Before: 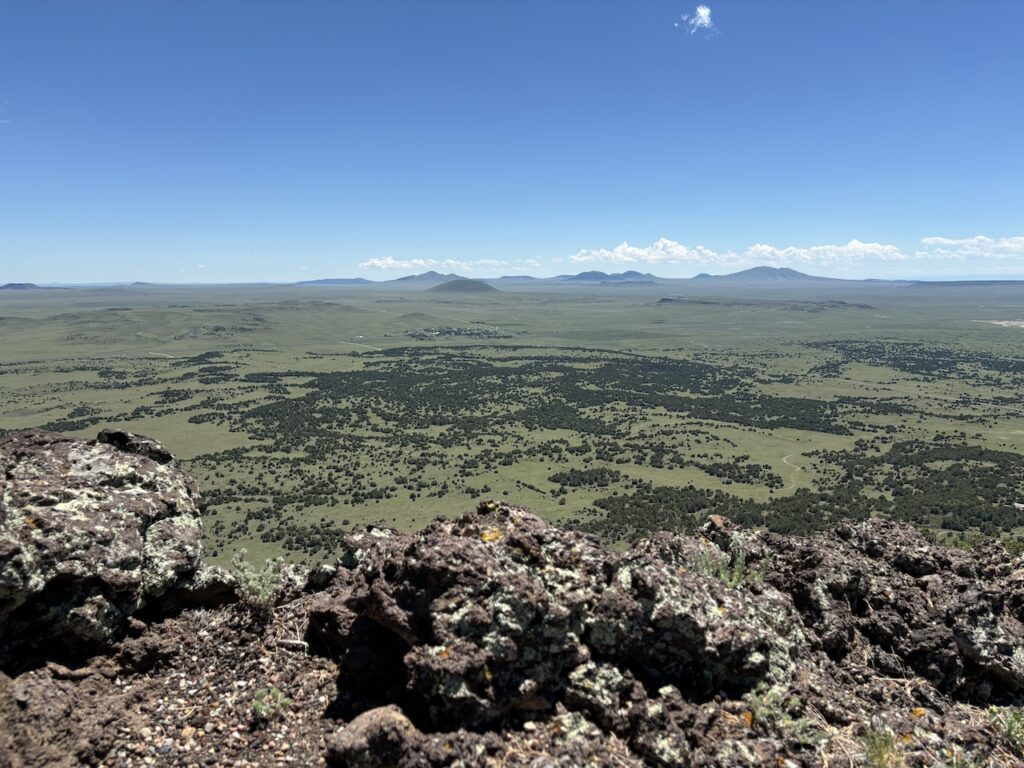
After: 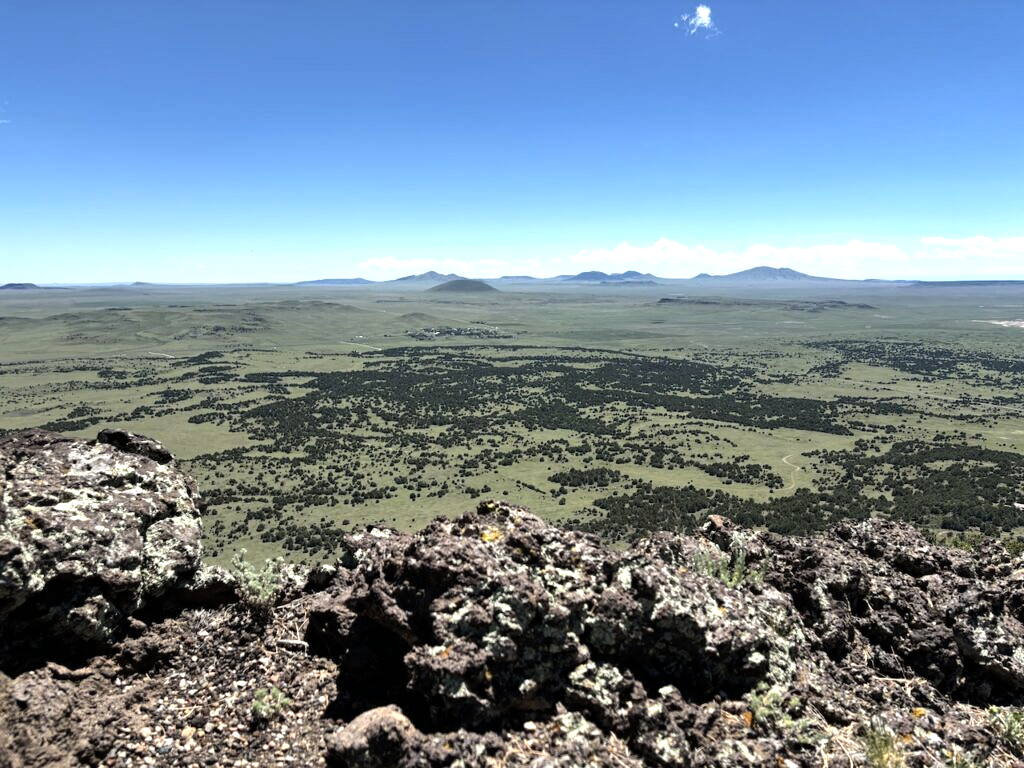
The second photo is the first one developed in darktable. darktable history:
white balance: emerald 1
shadows and highlights: shadows 60, soften with gaussian
tone equalizer: -8 EV -0.75 EV, -7 EV -0.7 EV, -6 EV -0.6 EV, -5 EV -0.4 EV, -3 EV 0.4 EV, -2 EV 0.6 EV, -1 EV 0.7 EV, +0 EV 0.75 EV, edges refinement/feathering 500, mask exposure compensation -1.57 EV, preserve details no
color zones: curves: ch1 [(0.077, 0.436) (0.25, 0.5) (0.75, 0.5)]
